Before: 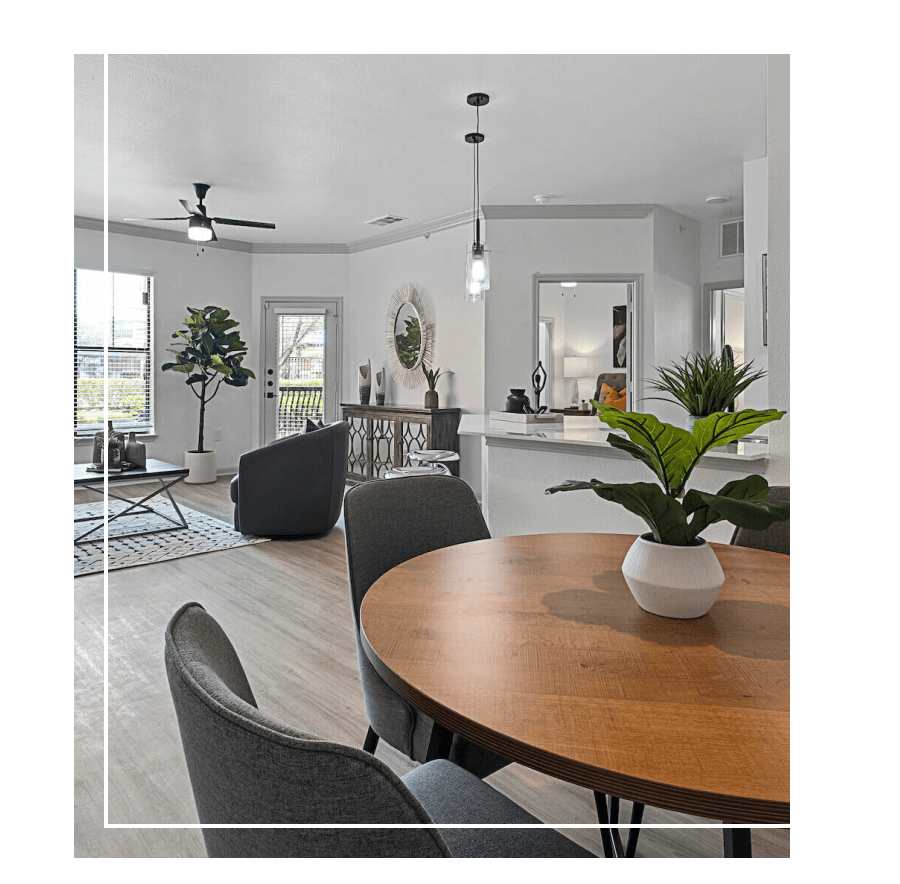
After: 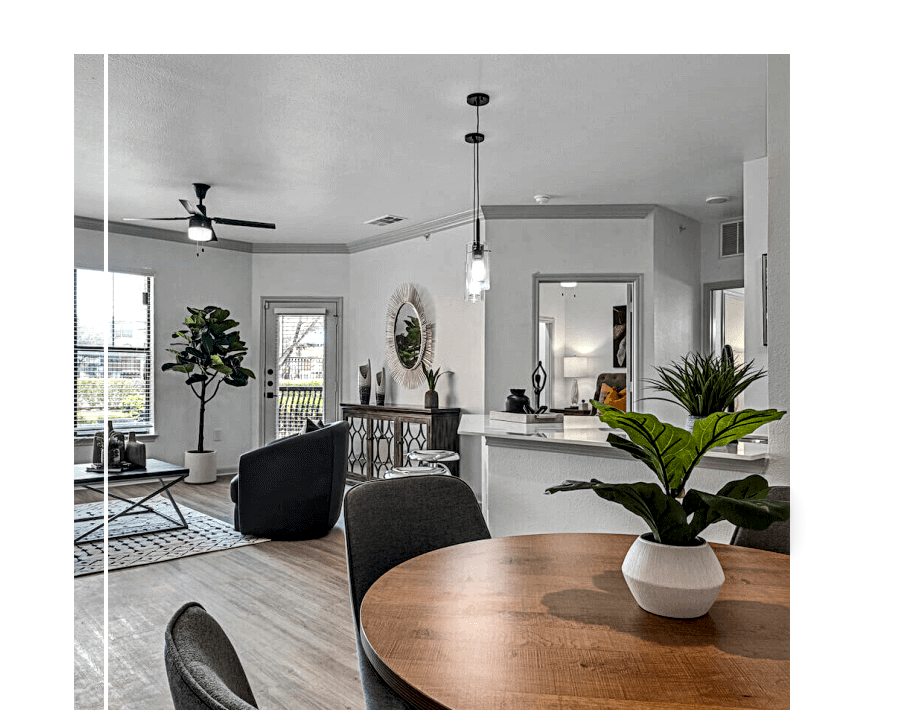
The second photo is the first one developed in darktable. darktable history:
local contrast: highlights 22%, shadows 70%, detail 171%
crop: bottom 19.597%
